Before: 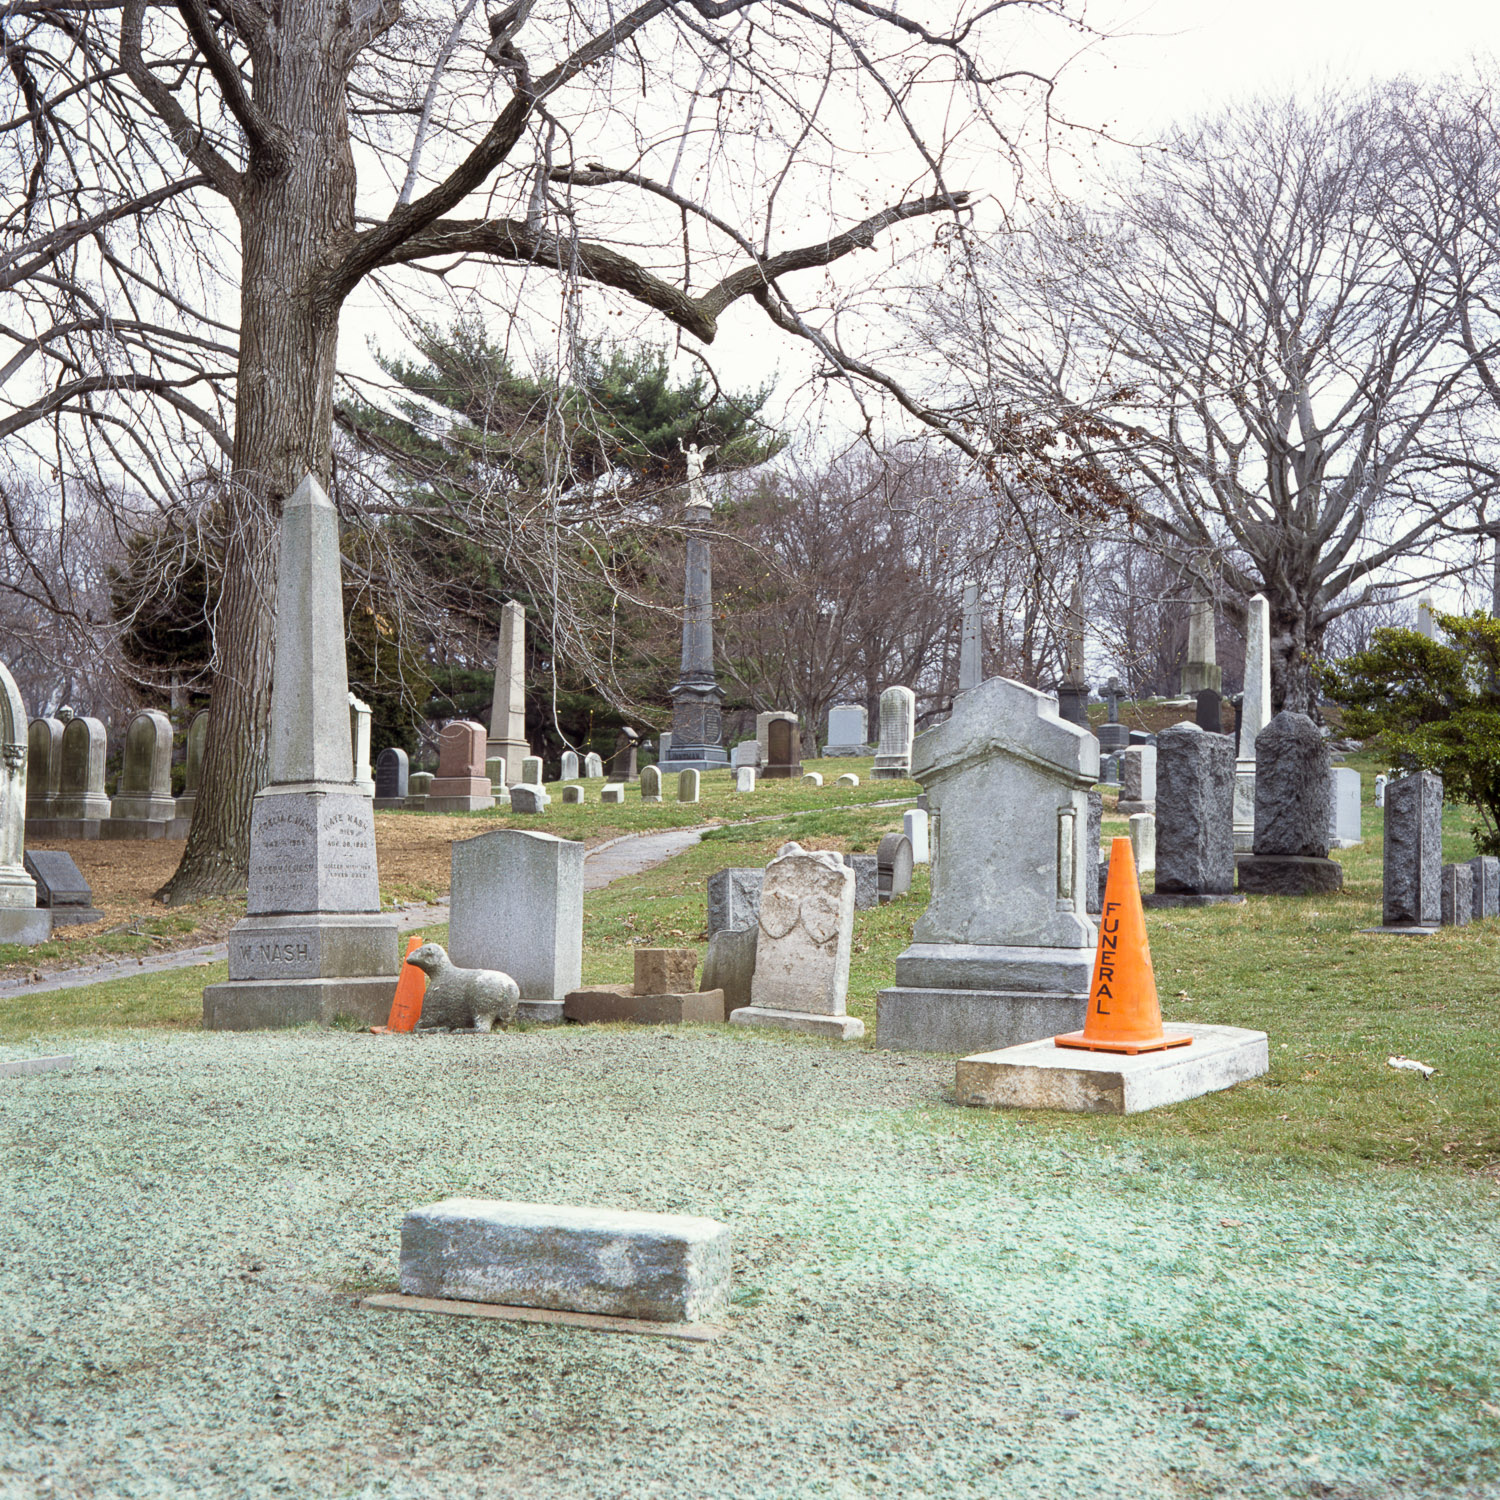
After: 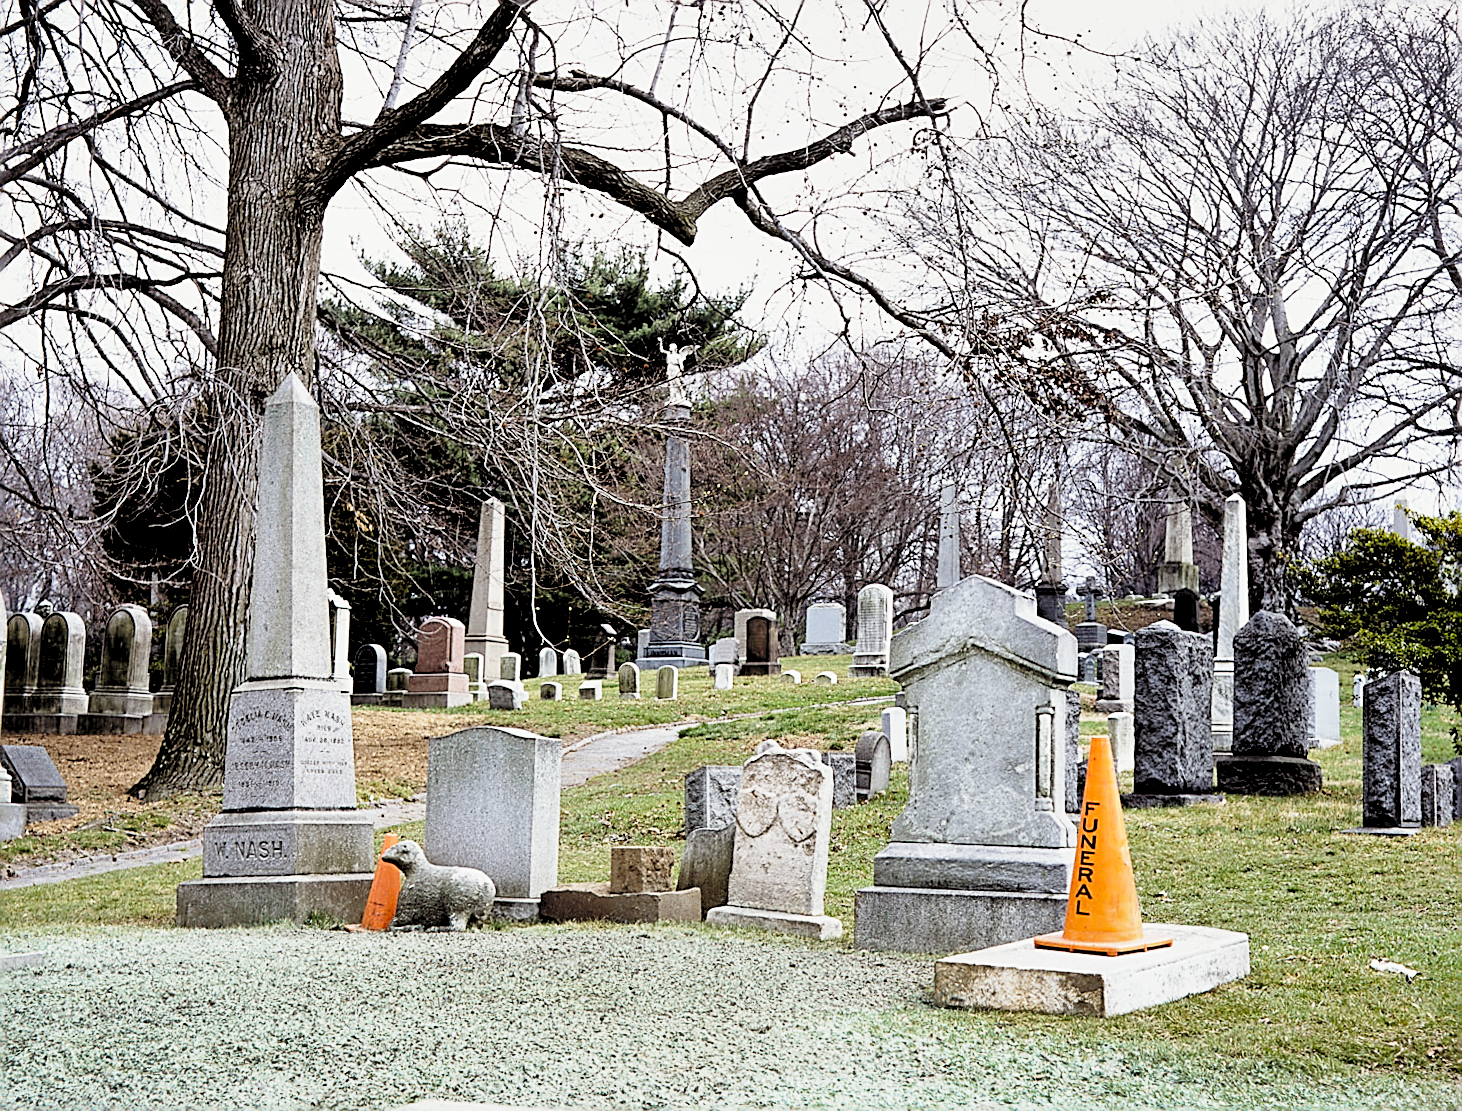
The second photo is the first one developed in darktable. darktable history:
shadows and highlights: highlights color adjustment 0%, low approximation 0.01, soften with gaussian
base curve: curves: ch0 [(0, 0) (0.028, 0.03) (0.121, 0.232) (0.46, 0.748) (0.859, 0.968) (1, 1)], preserve colors none
sharpen: amount 1
exposure: exposure -0.462 EV, compensate highlight preservation false
crop: left 0.387%, top 5.469%, bottom 19.809%
rotate and perspective: rotation 0.226°, lens shift (vertical) -0.042, crop left 0.023, crop right 0.982, crop top 0.006, crop bottom 0.994
rgb levels: levels [[0.029, 0.461, 0.922], [0, 0.5, 1], [0, 0.5, 1]]
